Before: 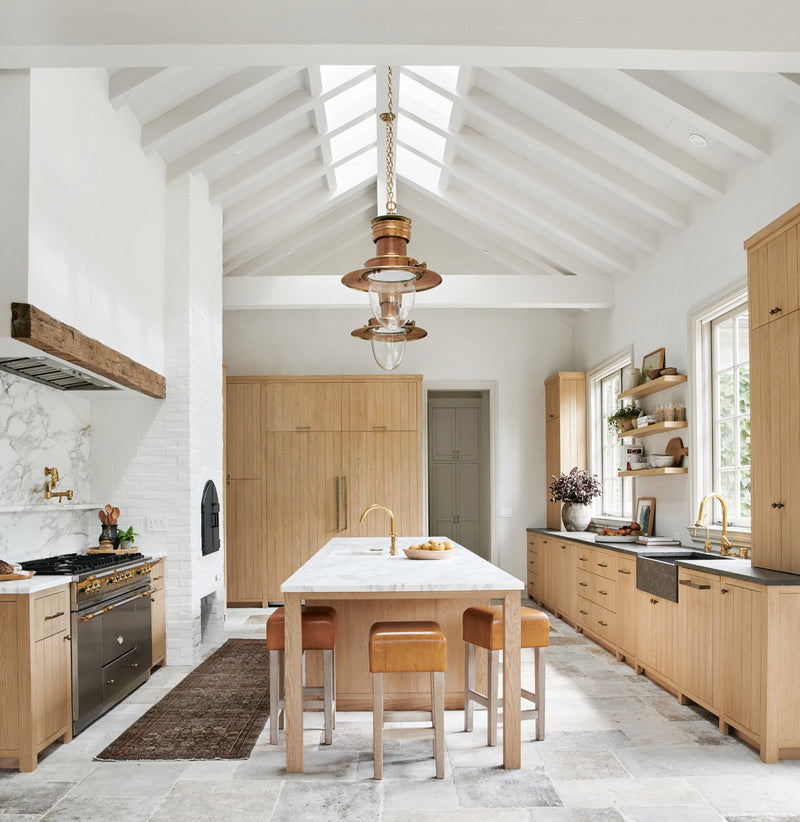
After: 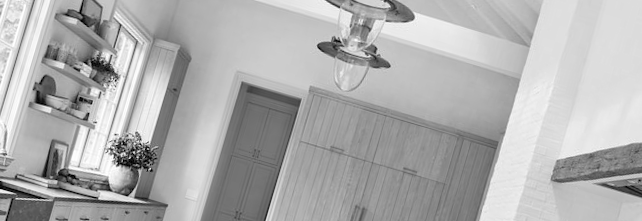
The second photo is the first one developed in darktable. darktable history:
crop and rotate: angle 16.12°, top 30.835%, bottom 35.653%
monochrome: on, module defaults
